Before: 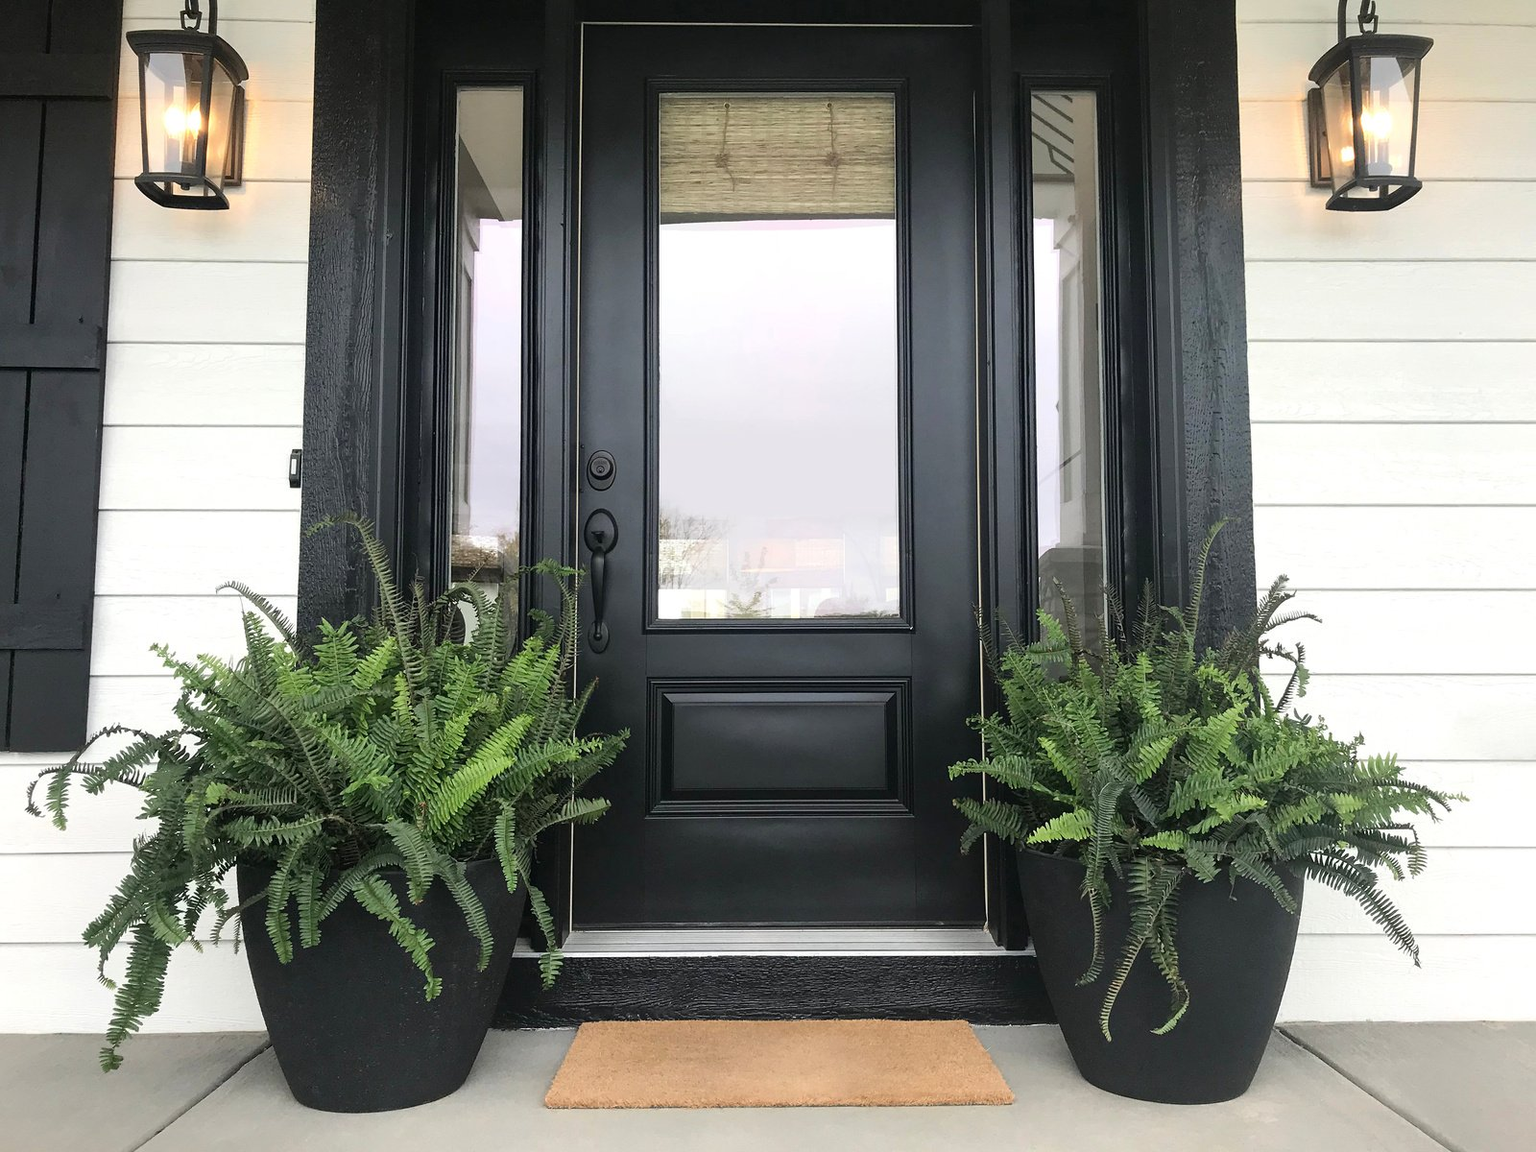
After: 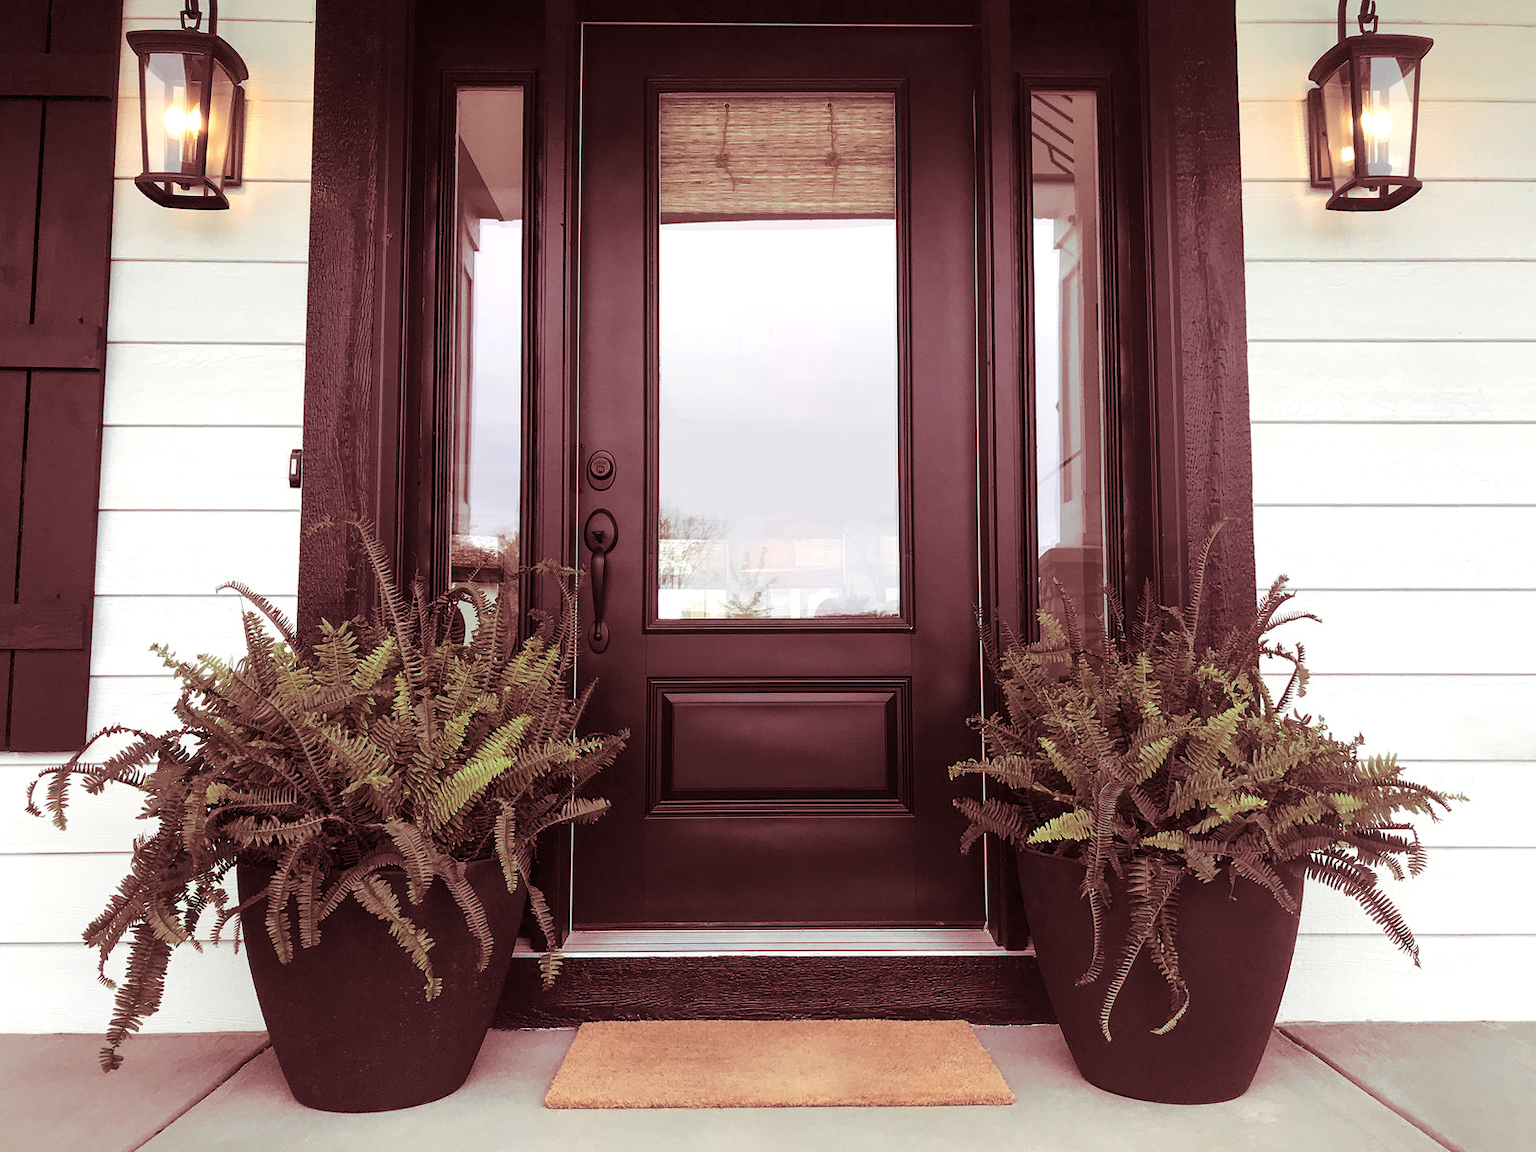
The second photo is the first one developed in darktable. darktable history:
local contrast: highlights 100%, shadows 100%, detail 120%, midtone range 0.2
split-toning: highlights › saturation 0, balance -61.83
